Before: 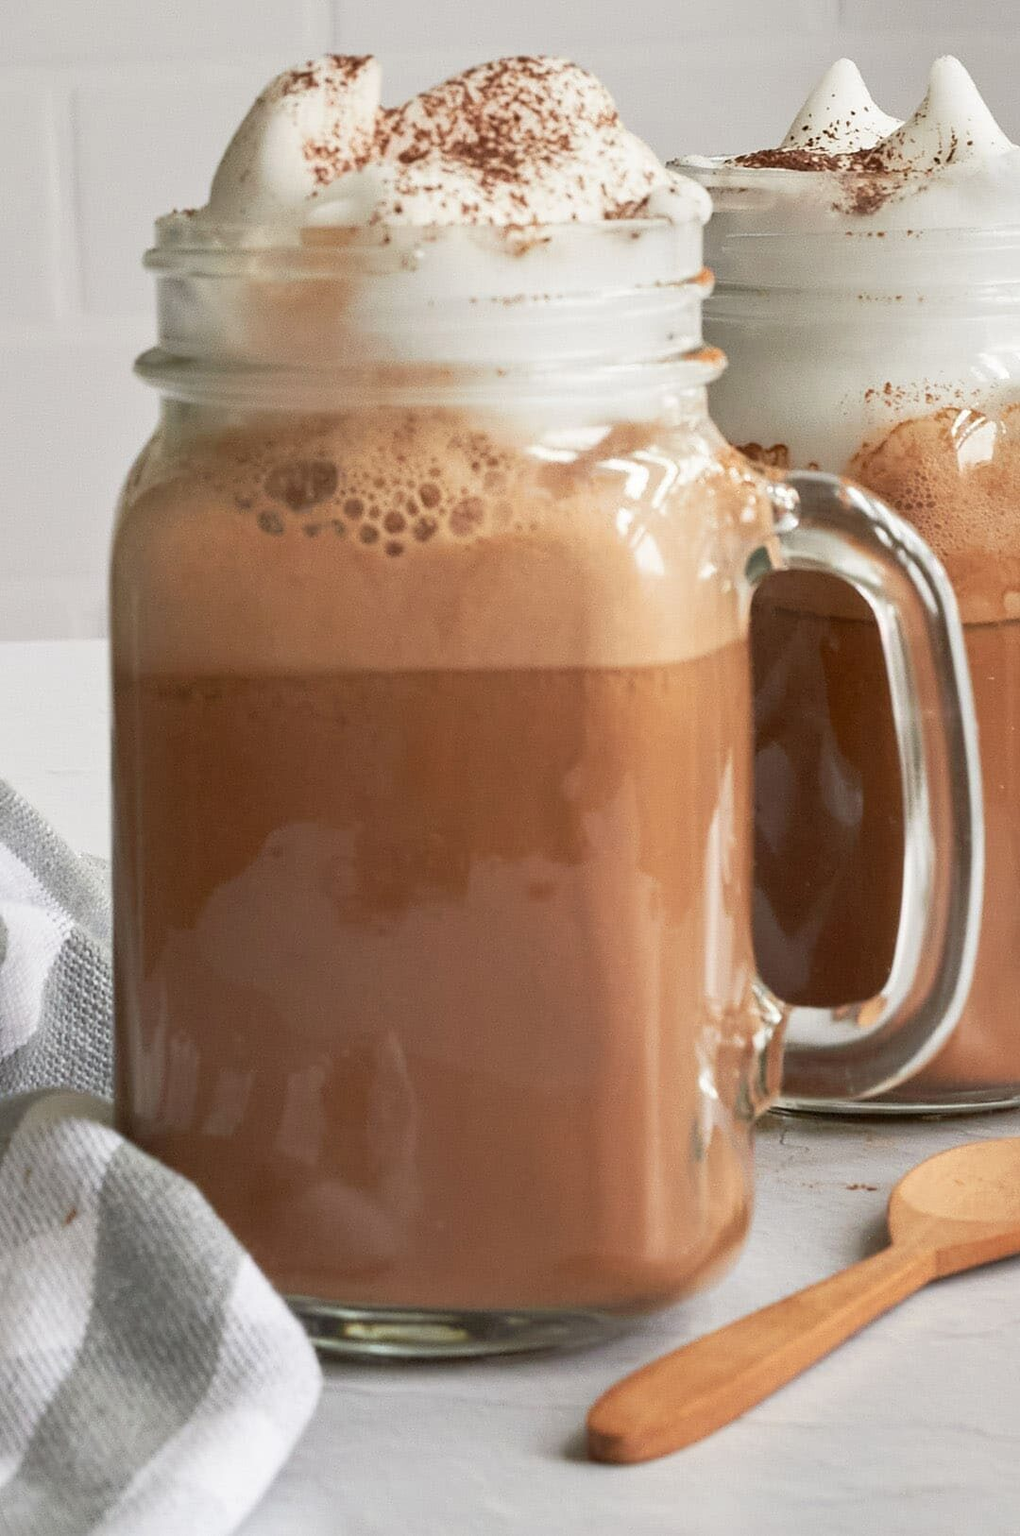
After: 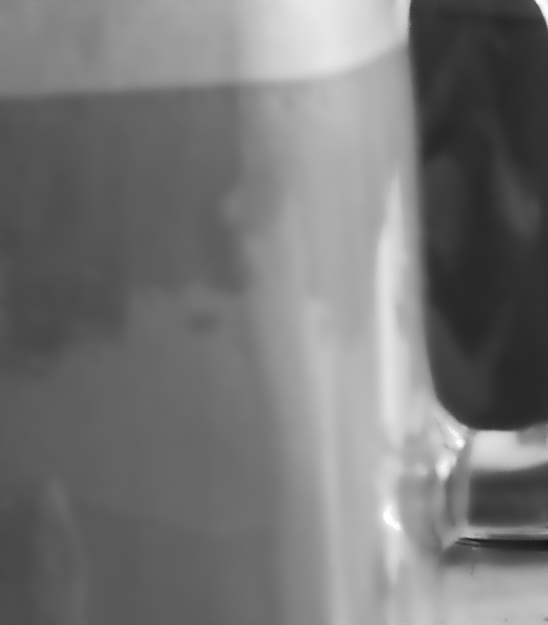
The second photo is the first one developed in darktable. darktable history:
crop: left 35.03%, top 36.625%, right 14.663%, bottom 20.057%
monochrome: a 26.22, b 42.67, size 0.8
rotate and perspective: rotation -3°, crop left 0.031, crop right 0.968, crop top 0.07, crop bottom 0.93
tone equalizer: -8 EV -0.417 EV, -7 EV -0.389 EV, -6 EV -0.333 EV, -5 EV -0.222 EV, -3 EV 0.222 EV, -2 EV 0.333 EV, -1 EV 0.389 EV, +0 EV 0.417 EV, edges refinement/feathering 500, mask exposure compensation -1.57 EV, preserve details no
lowpass: radius 4, soften with bilateral filter, unbound 0
